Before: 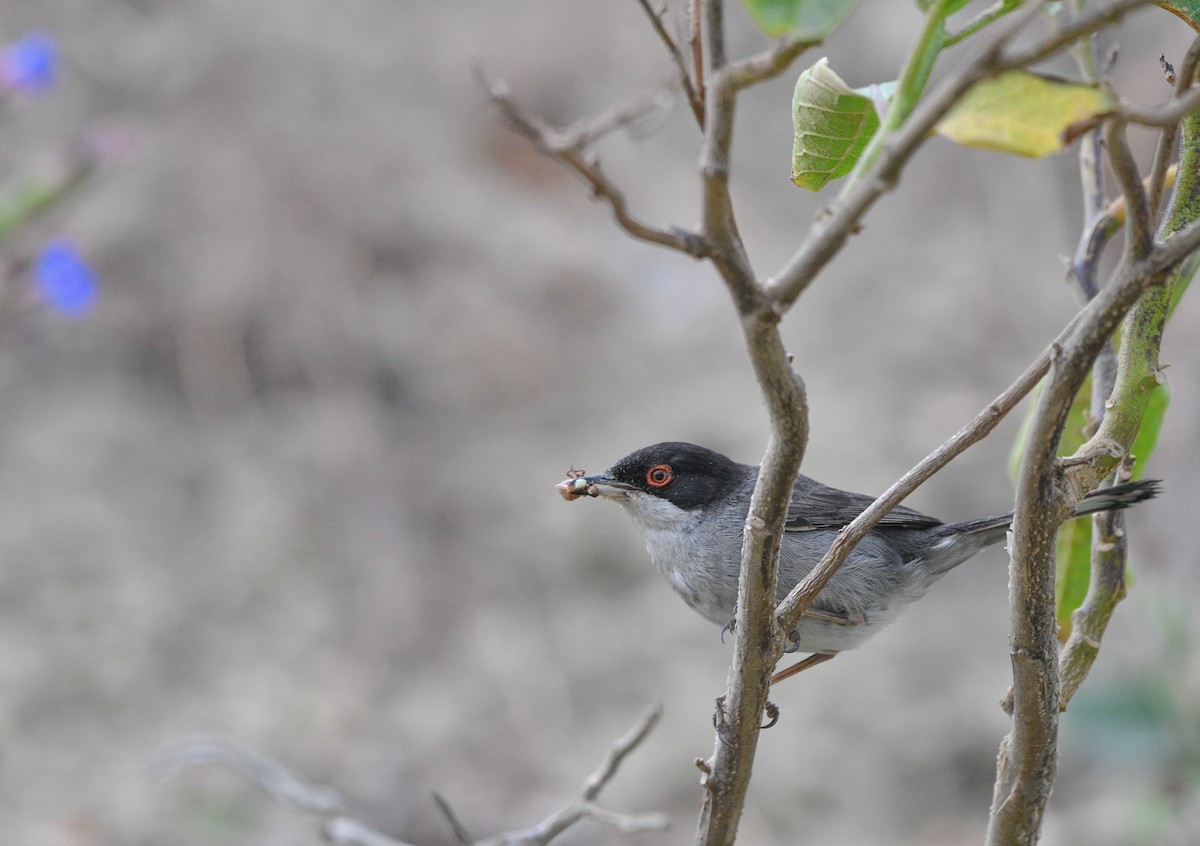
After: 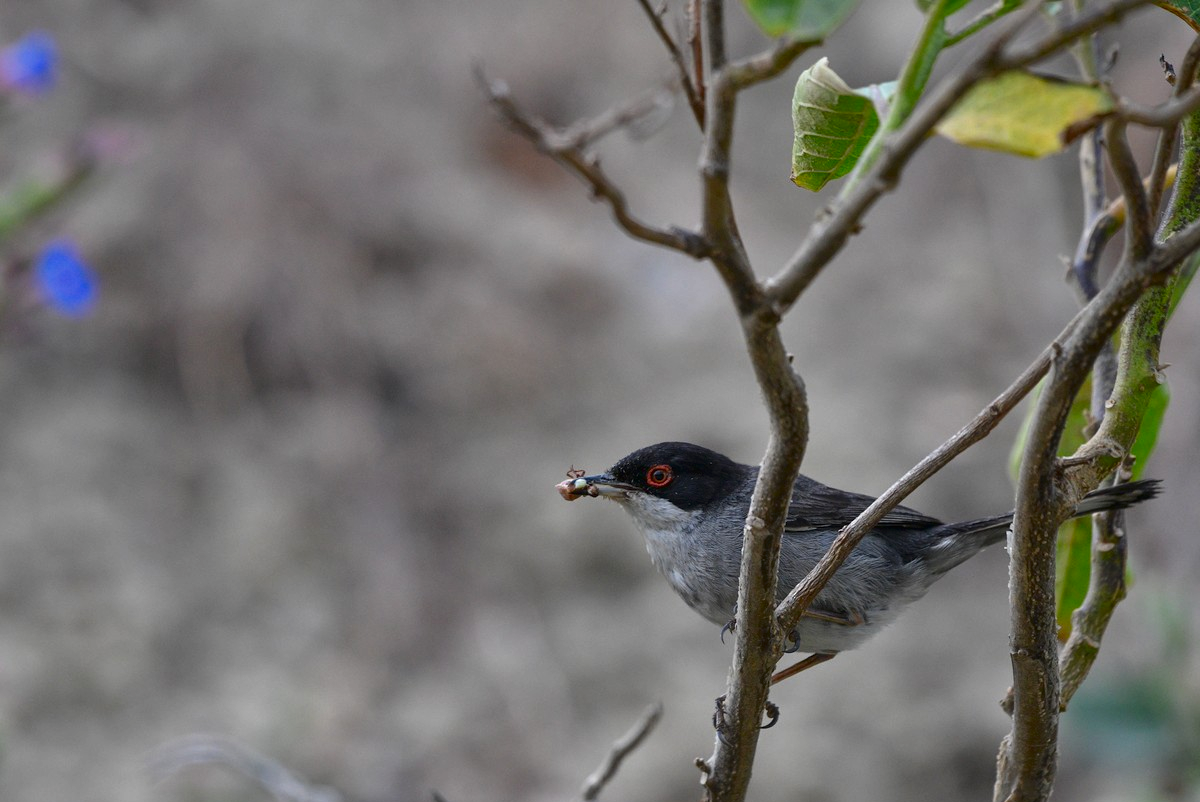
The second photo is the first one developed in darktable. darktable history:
crop and rotate: top 0.005%, bottom 5.143%
color correction: highlights b* 0.052
contrast brightness saturation: contrast 0.1, brightness -0.266, saturation 0.139
